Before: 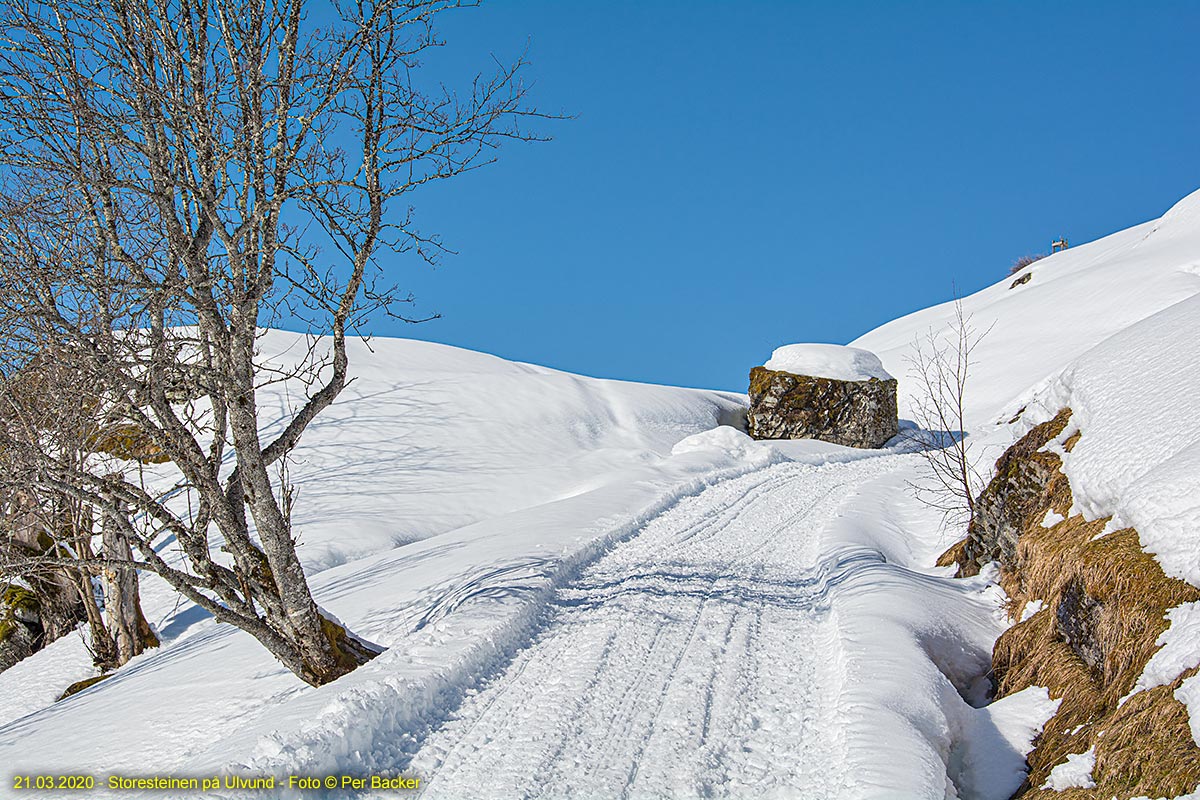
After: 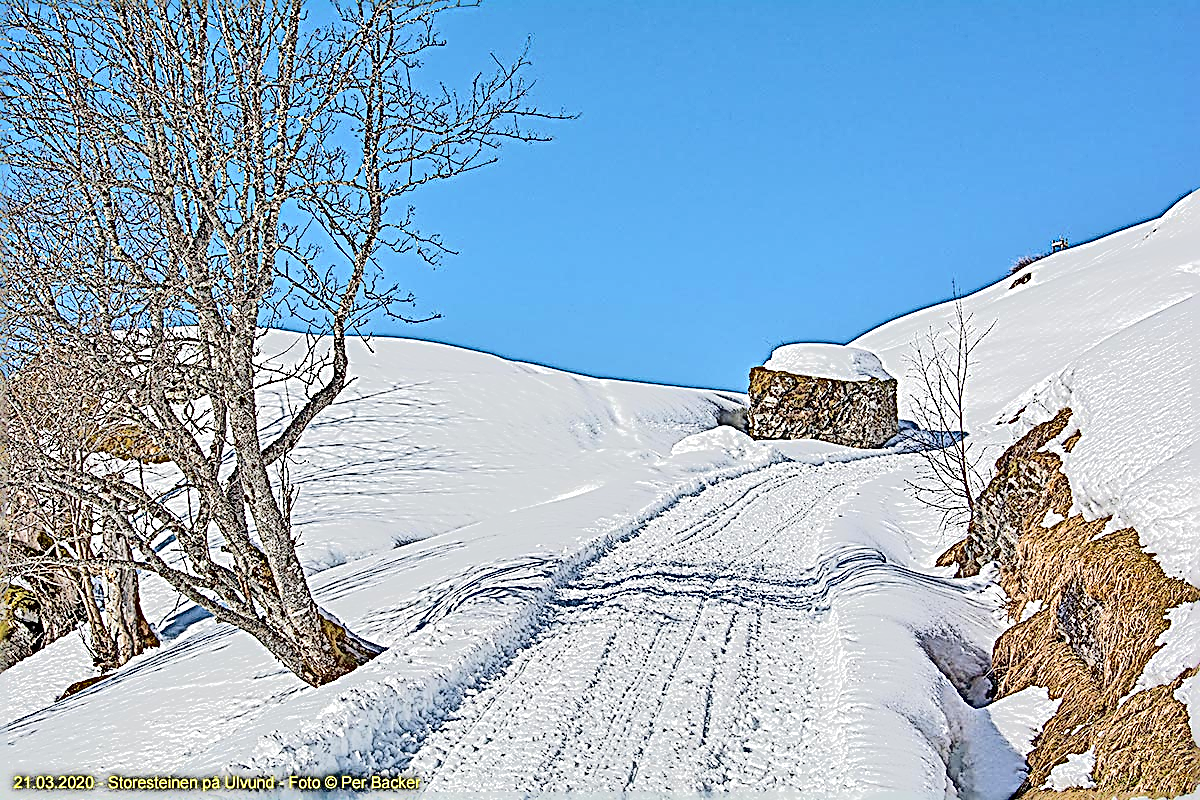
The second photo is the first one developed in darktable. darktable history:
tone equalizer: -7 EV 0.159 EV, -6 EV 0.57 EV, -5 EV 1.14 EV, -4 EV 1.3 EV, -3 EV 1.17 EV, -2 EV 0.6 EV, -1 EV 0.154 EV
sharpen: radius 3.151, amount 1.749
haze removal: compatibility mode true, adaptive false
tone curve: curves: ch0 [(0, 0) (0.003, 0.001) (0.011, 0.005) (0.025, 0.009) (0.044, 0.014) (0.069, 0.019) (0.1, 0.028) (0.136, 0.039) (0.177, 0.073) (0.224, 0.134) (0.277, 0.218) (0.335, 0.343) (0.399, 0.488) (0.468, 0.608) (0.543, 0.699) (0.623, 0.773) (0.709, 0.819) (0.801, 0.852) (0.898, 0.874) (1, 1)], color space Lab, independent channels, preserve colors none
local contrast: highlights 104%, shadows 102%, detail 119%, midtone range 0.2
